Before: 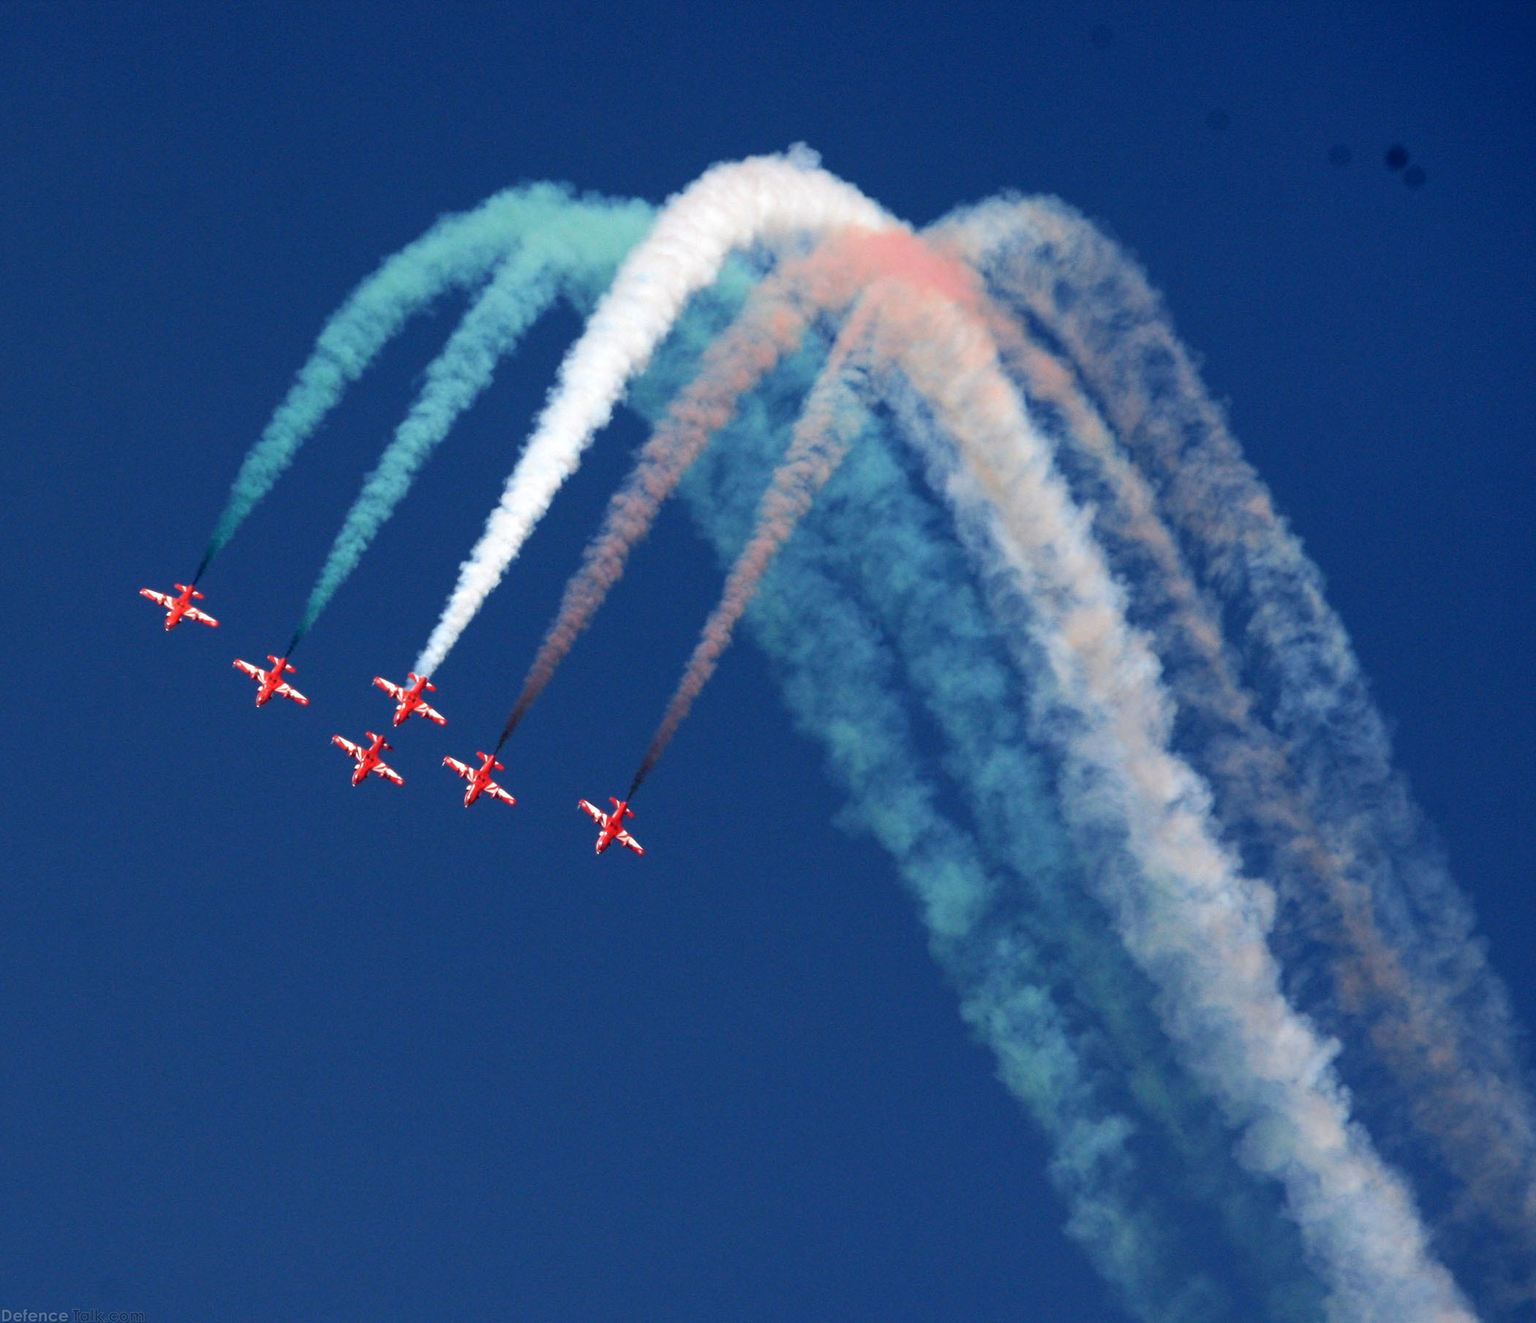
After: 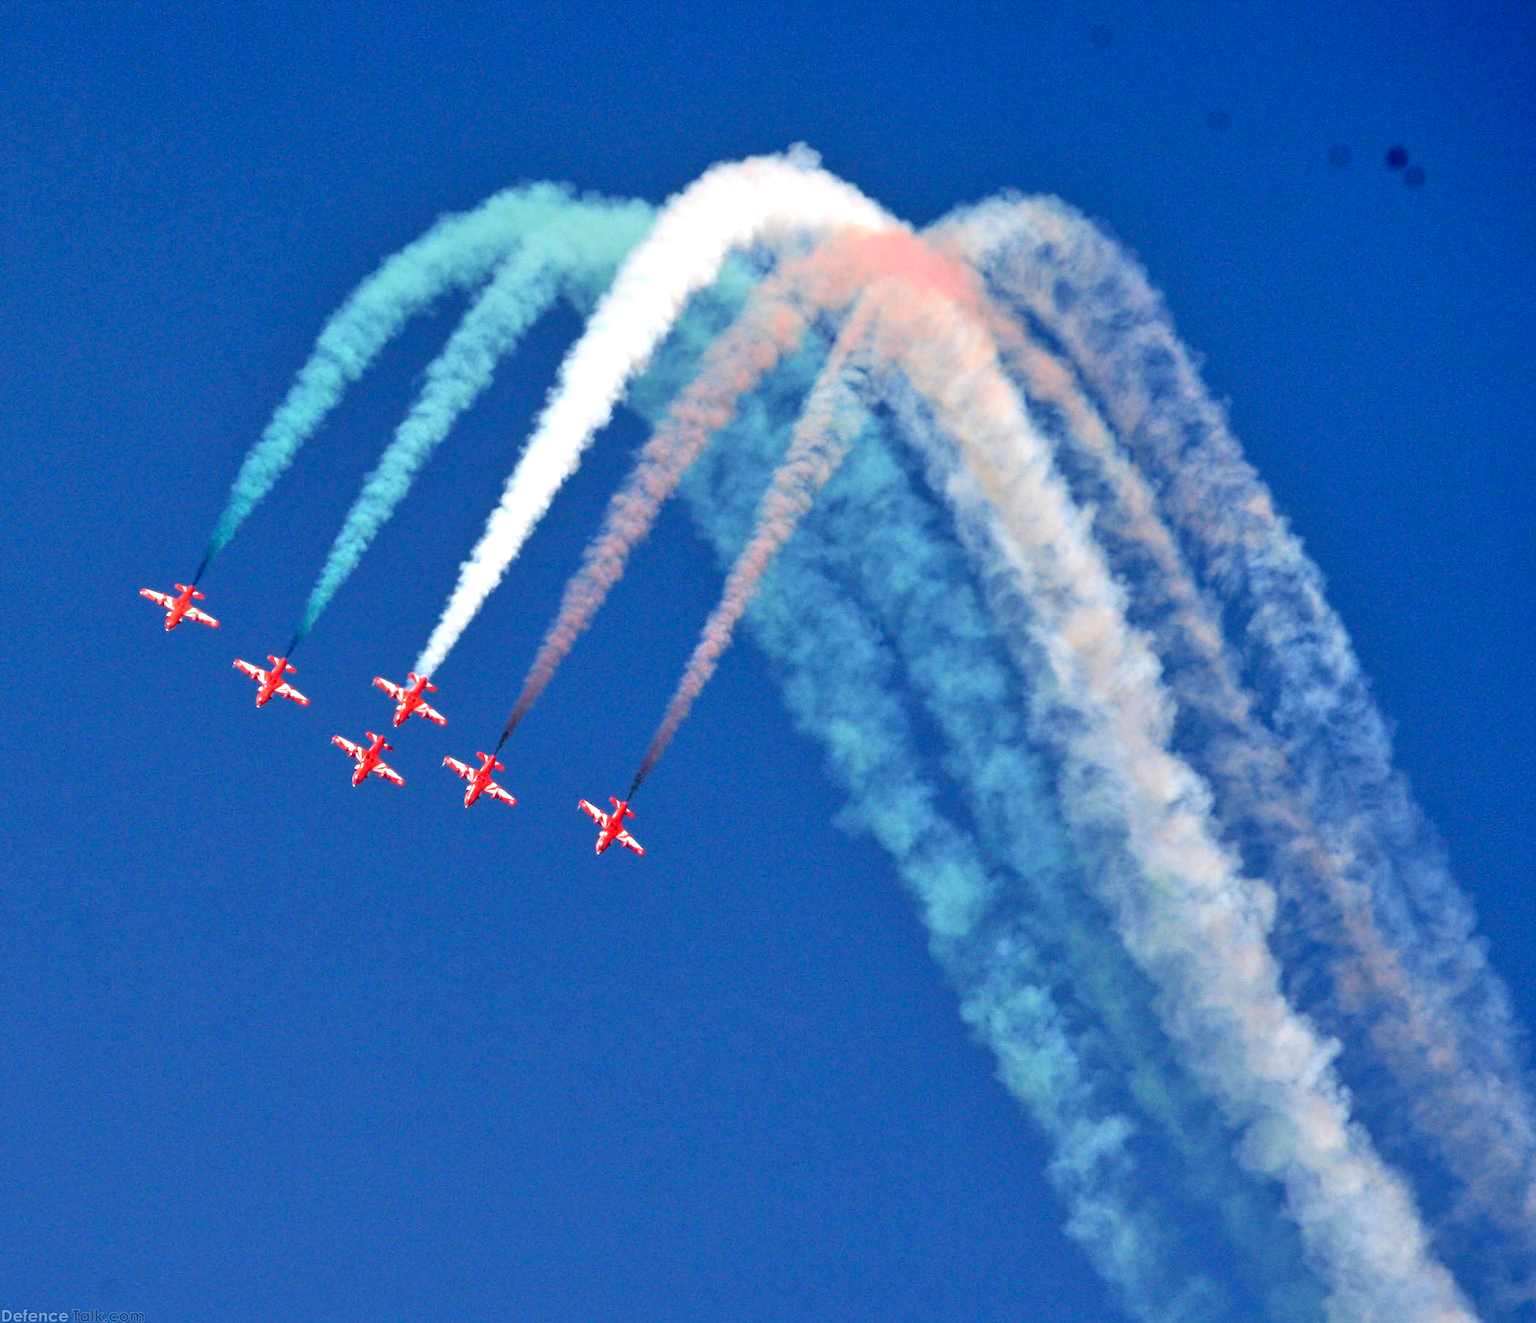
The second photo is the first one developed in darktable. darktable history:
exposure: black level correction 0.005, exposure 0.286 EV, compensate highlight preservation false
rotate and perspective: automatic cropping original format, crop left 0, crop top 0
tone equalizer: -7 EV 0.15 EV, -6 EV 0.6 EV, -5 EV 1.15 EV, -4 EV 1.33 EV, -3 EV 1.15 EV, -2 EV 0.6 EV, -1 EV 0.15 EV, mask exposure compensation -0.5 EV
